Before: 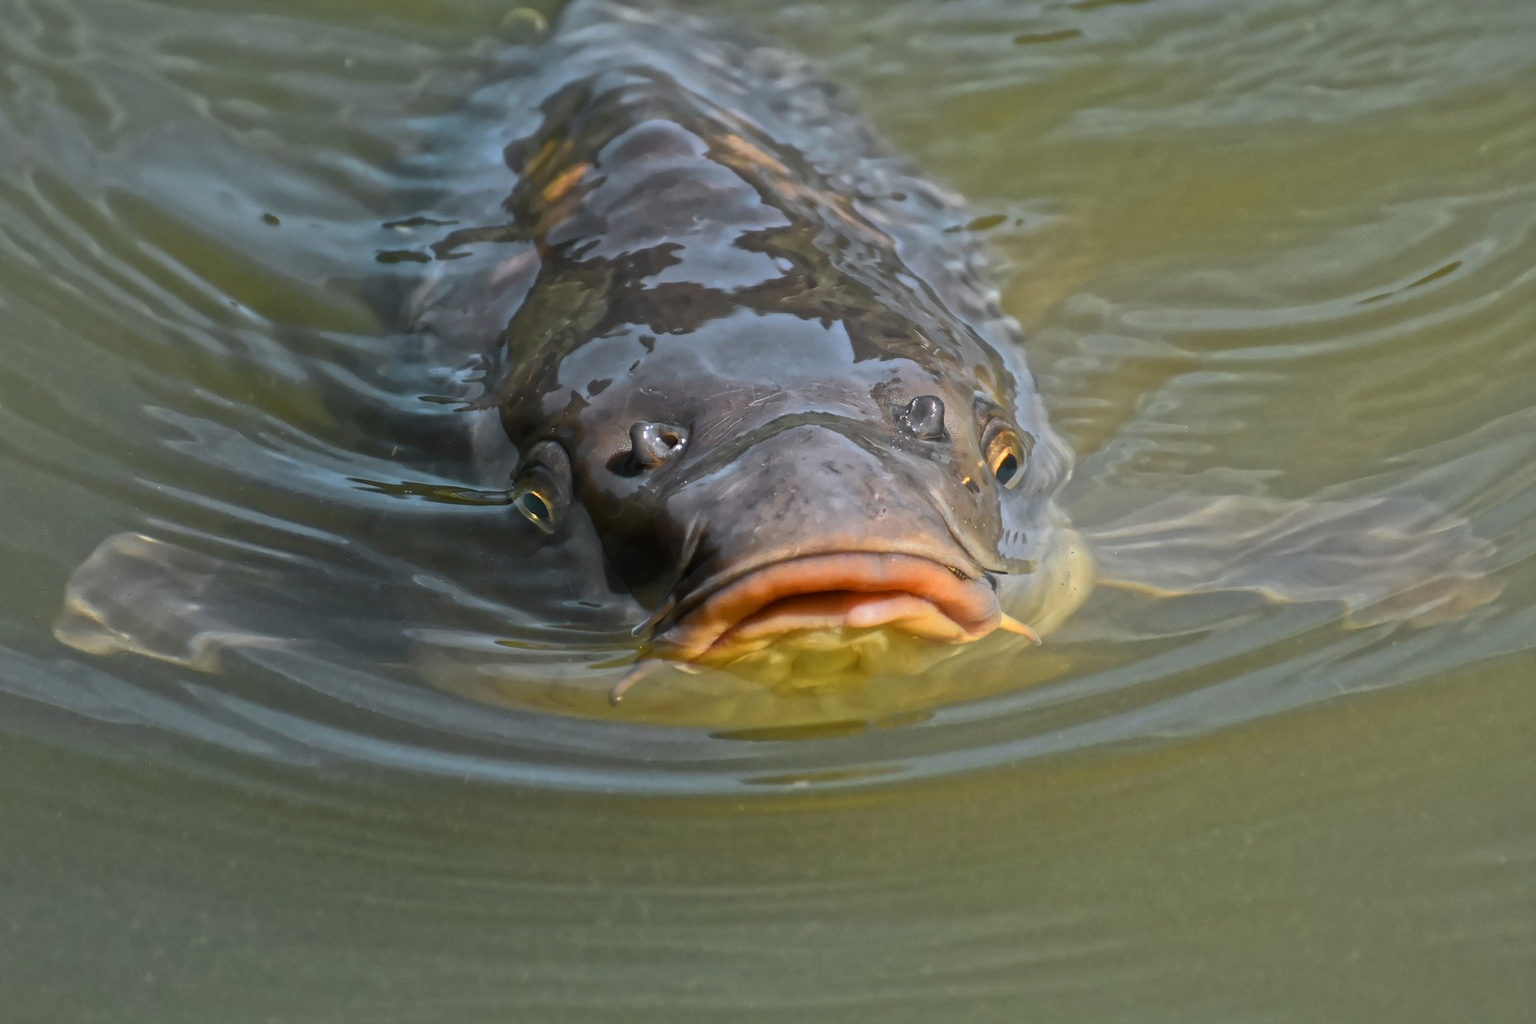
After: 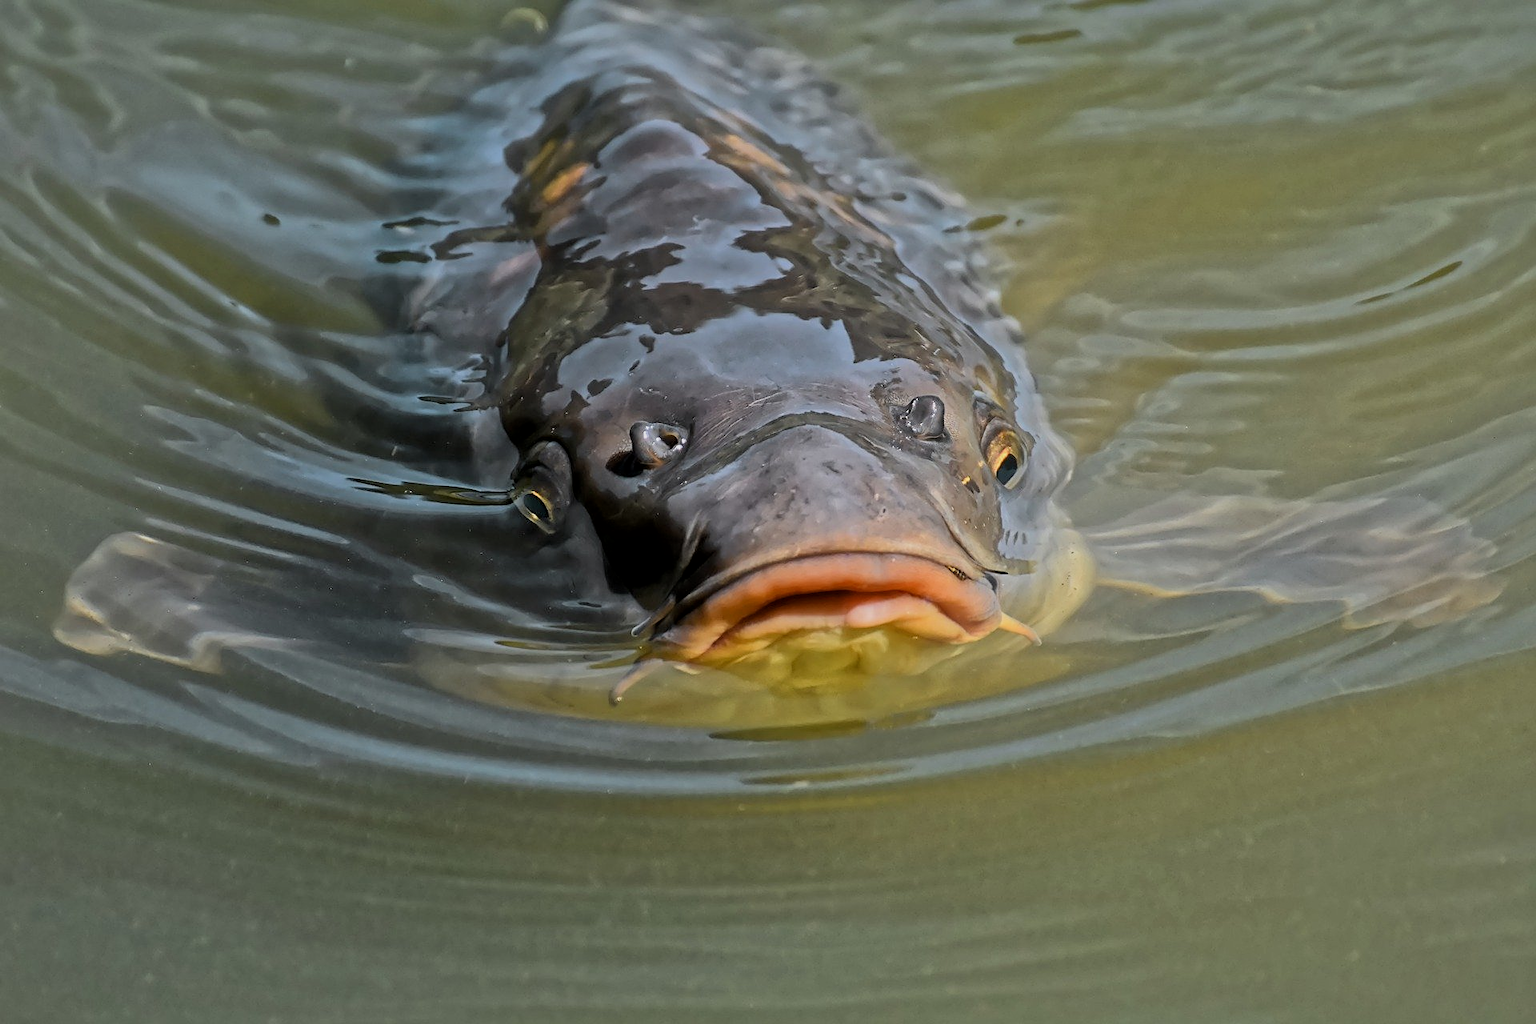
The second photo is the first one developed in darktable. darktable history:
local contrast: mode bilateral grid, contrast 20, coarseness 50, detail 120%, midtone range 0.2
sharpen: on, module defaults
filmic rgb: black relative exposure -7.65 EV, white relative exposure 4.56 EV, hardness 3.61, color science v6 (2022)
